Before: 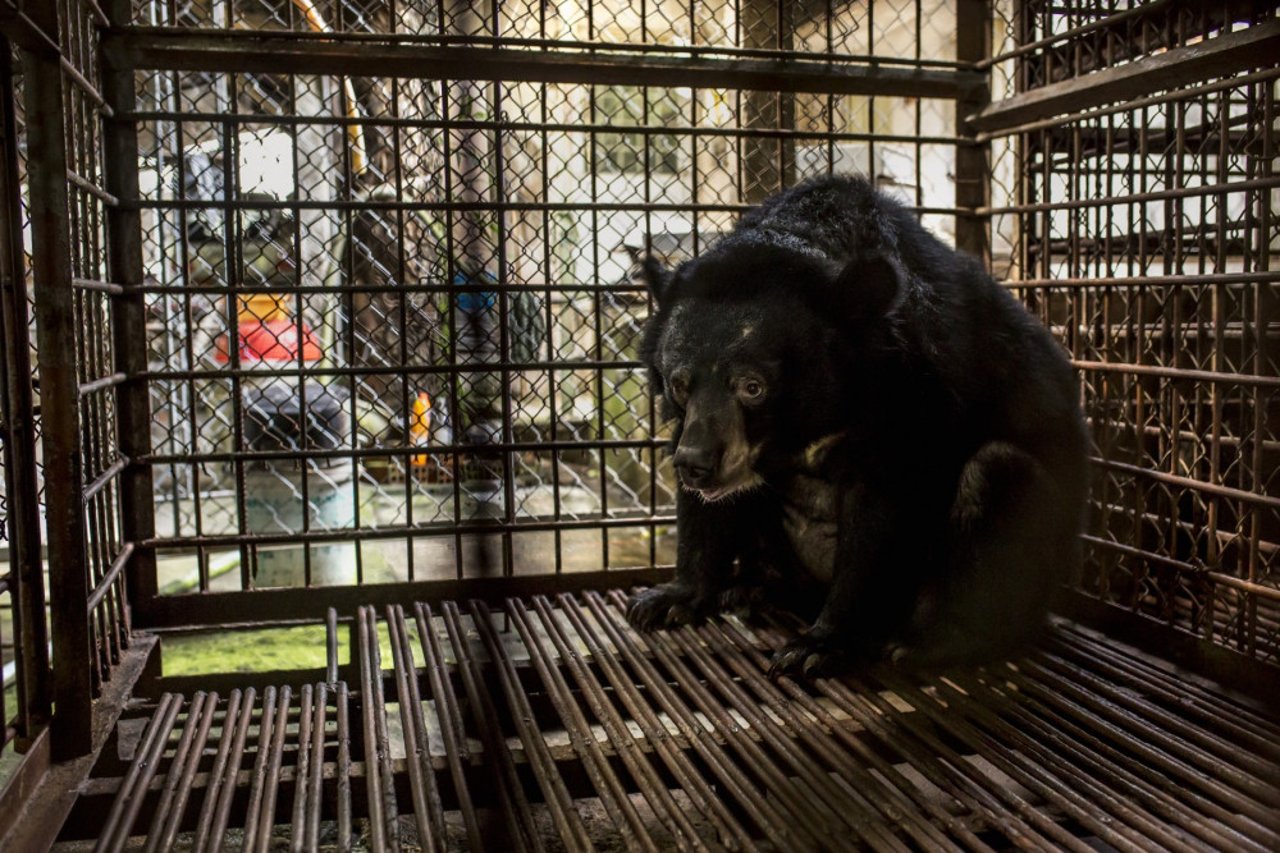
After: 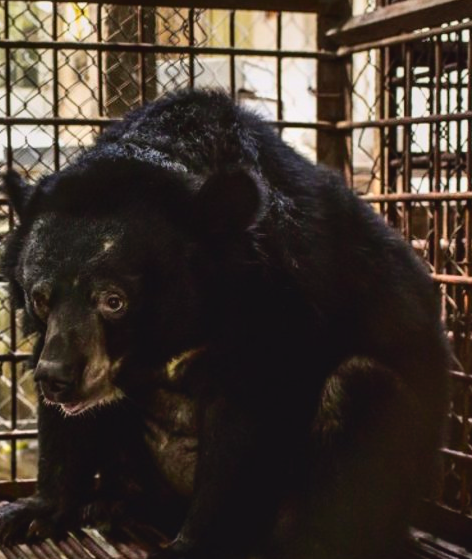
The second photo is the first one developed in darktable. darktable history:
shadows and highlights: shadows 37.27, highlights -28.18, soften with gaussian
tone curve: curves: ch0 [(0, 0.036) (0.119, 0.115) (0.461, 0.479) (0.715, 0.767) (0.817, 0.865) (1, 0.998)]; ch1 [(0, 0) (0.377, 0.416) (0.44, 0.461) (0.487, 0.49) (0.514, 0.525) (0.538, 0.561) (0.67, 0.713) (1, 1)]; ch2 [(0, 0) (0.38, 0.405) (0.463, 0.445) (0.492, 0.486) (0.529, 0.533) (0.578, 0.59) (0.653, 0.698) (1, 1)], color space Lab, independent channels, preserve colors none
crop and rotate: left 49.936%, top 10.094%, right 13.136%, bottom 24.256%
